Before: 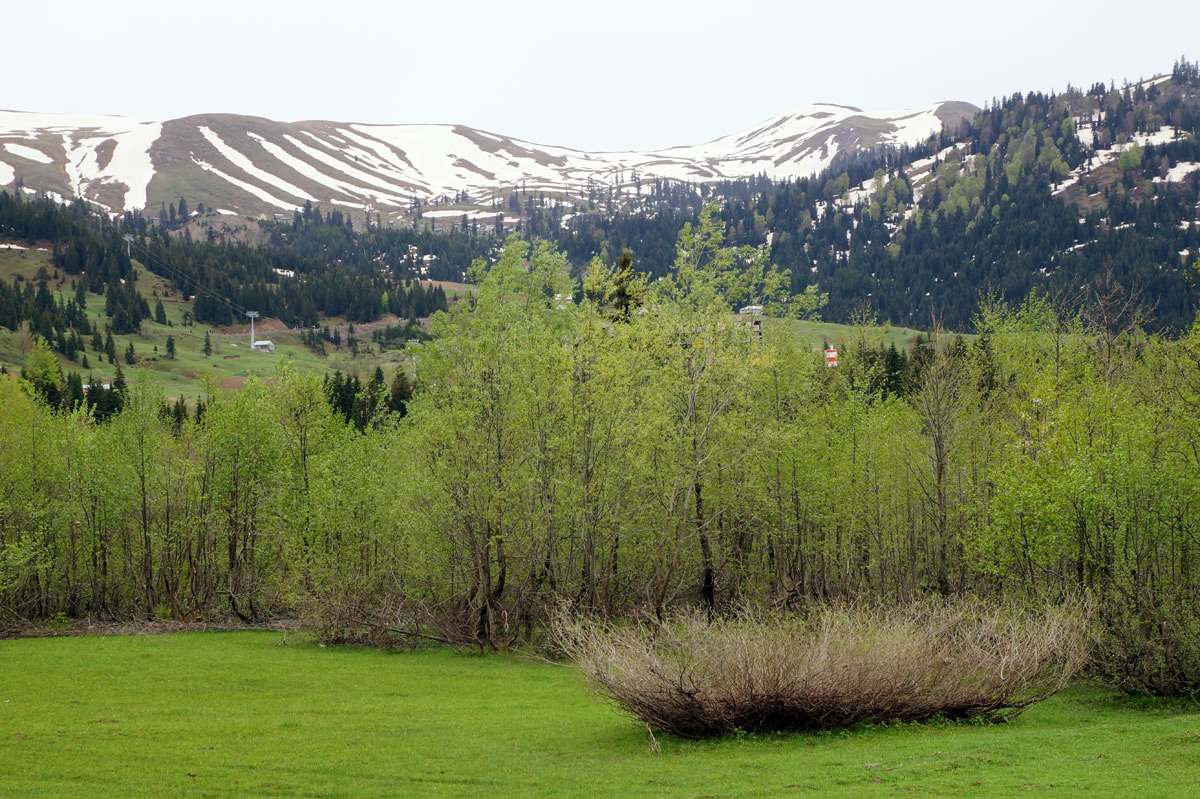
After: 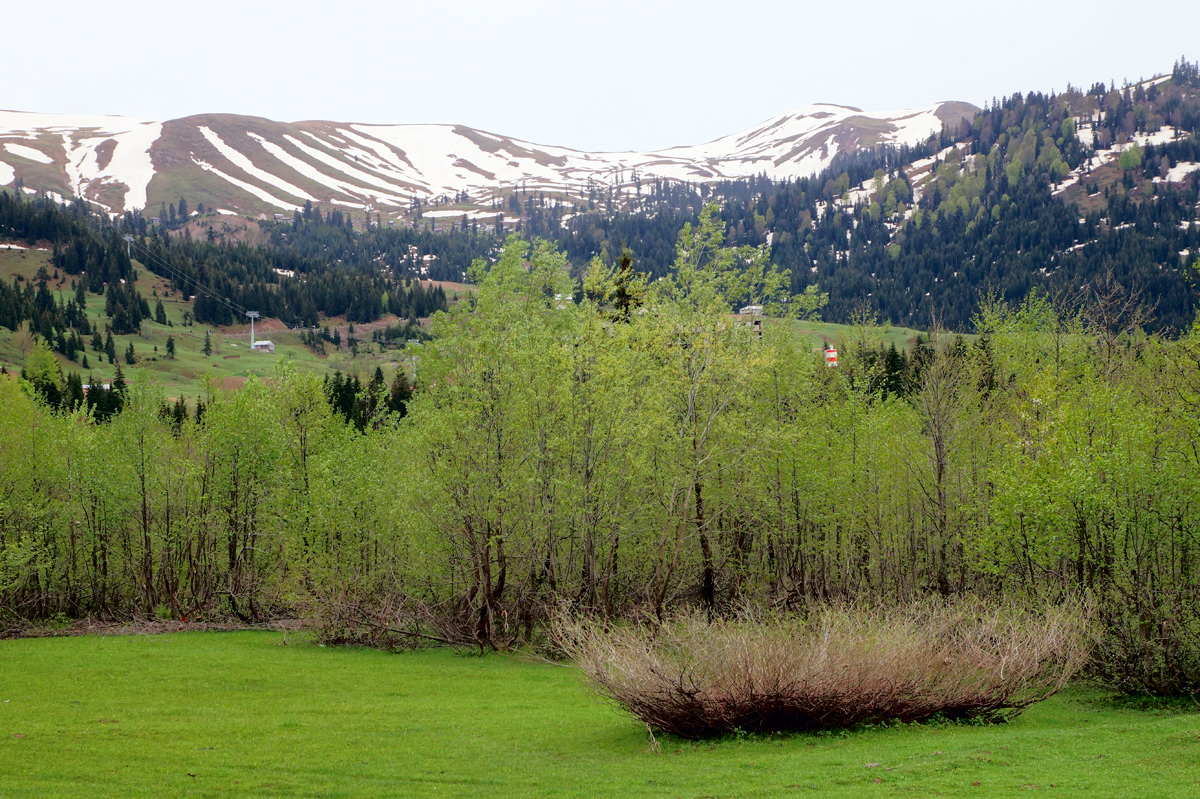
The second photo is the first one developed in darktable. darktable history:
tone curve: curves: ch0 [(0, 0) (0.126, 0.061) (0.362, 0.382) (0.498, 0.498) (0.706, 0.712) (1, 1)]; ch1 [(0, 0) (0.5, 0.505) (0.55, 0.578) (1, 1)]; ch2 [(0, 0) (0.44, 0.424) (0.489, 0.483) (0.537, 0.538) (1, 1)], color space Lab, independent channels, preserve colors none
